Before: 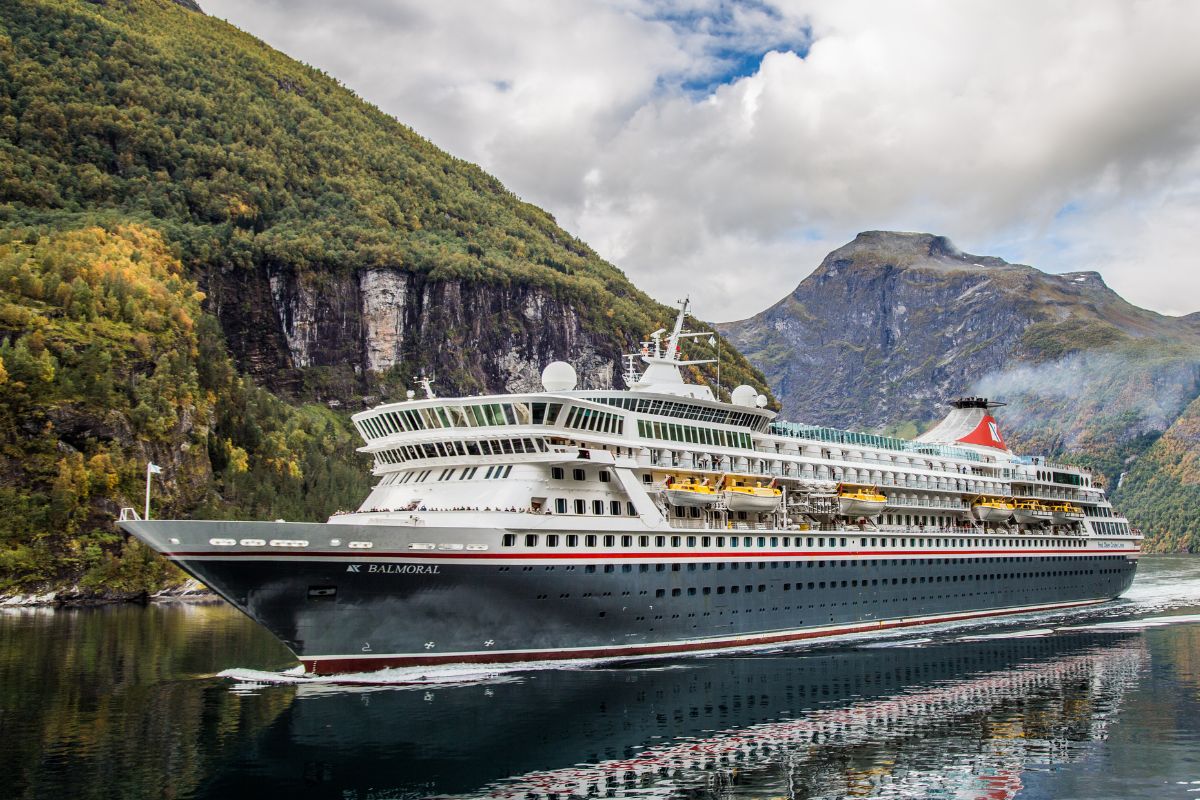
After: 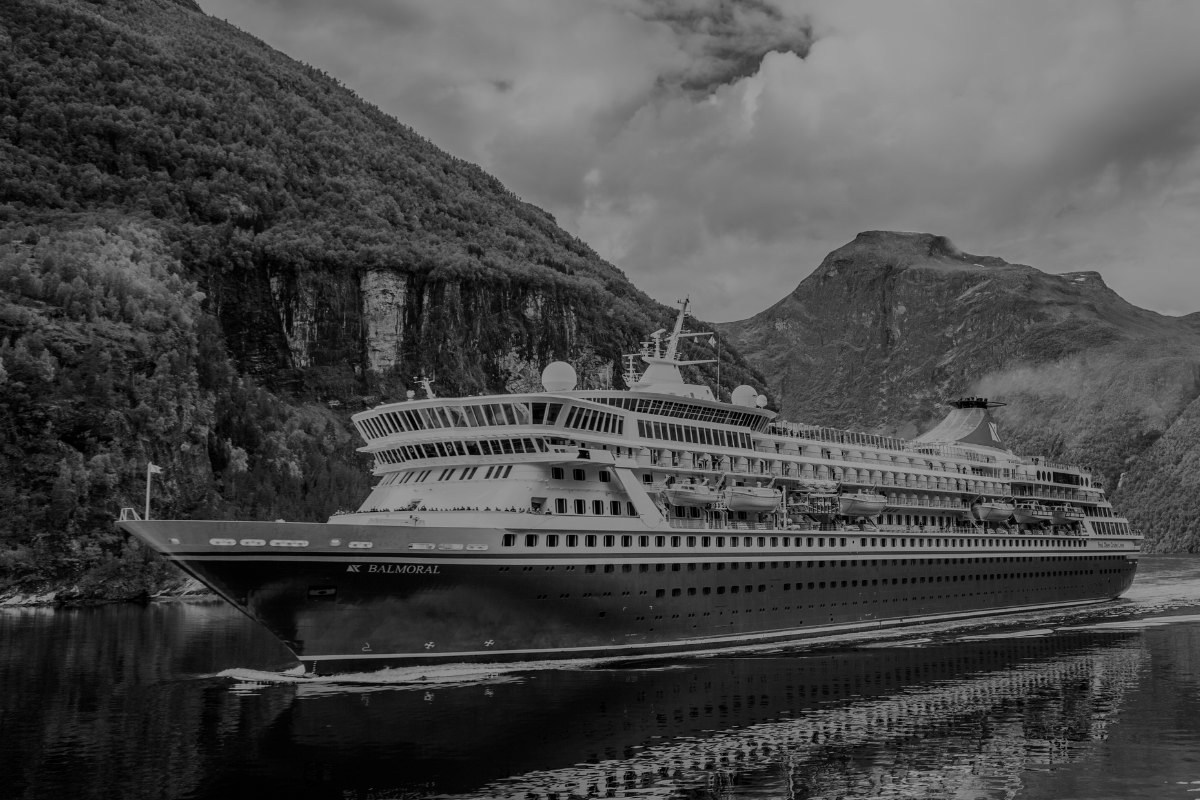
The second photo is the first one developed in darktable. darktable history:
monochrome: on, module defaults
color zones: curves: ch0 [(0.25, 0.5) (0.423, 0.5) (0.443, 0.5) (0.521, 0.756) (0.568, 0.5) (0.576, 0.5) (0.75, 0.5)]; ch1 [(0.25, 0.5) (0.423, 0.5) (0.443, 0.5) (0.539, 0.873) (0.624, 0.565) (0.631, 0.5) (0.75, 0.5)]
exposure: exposure -1.468 EV, compensate highlight preservation false
